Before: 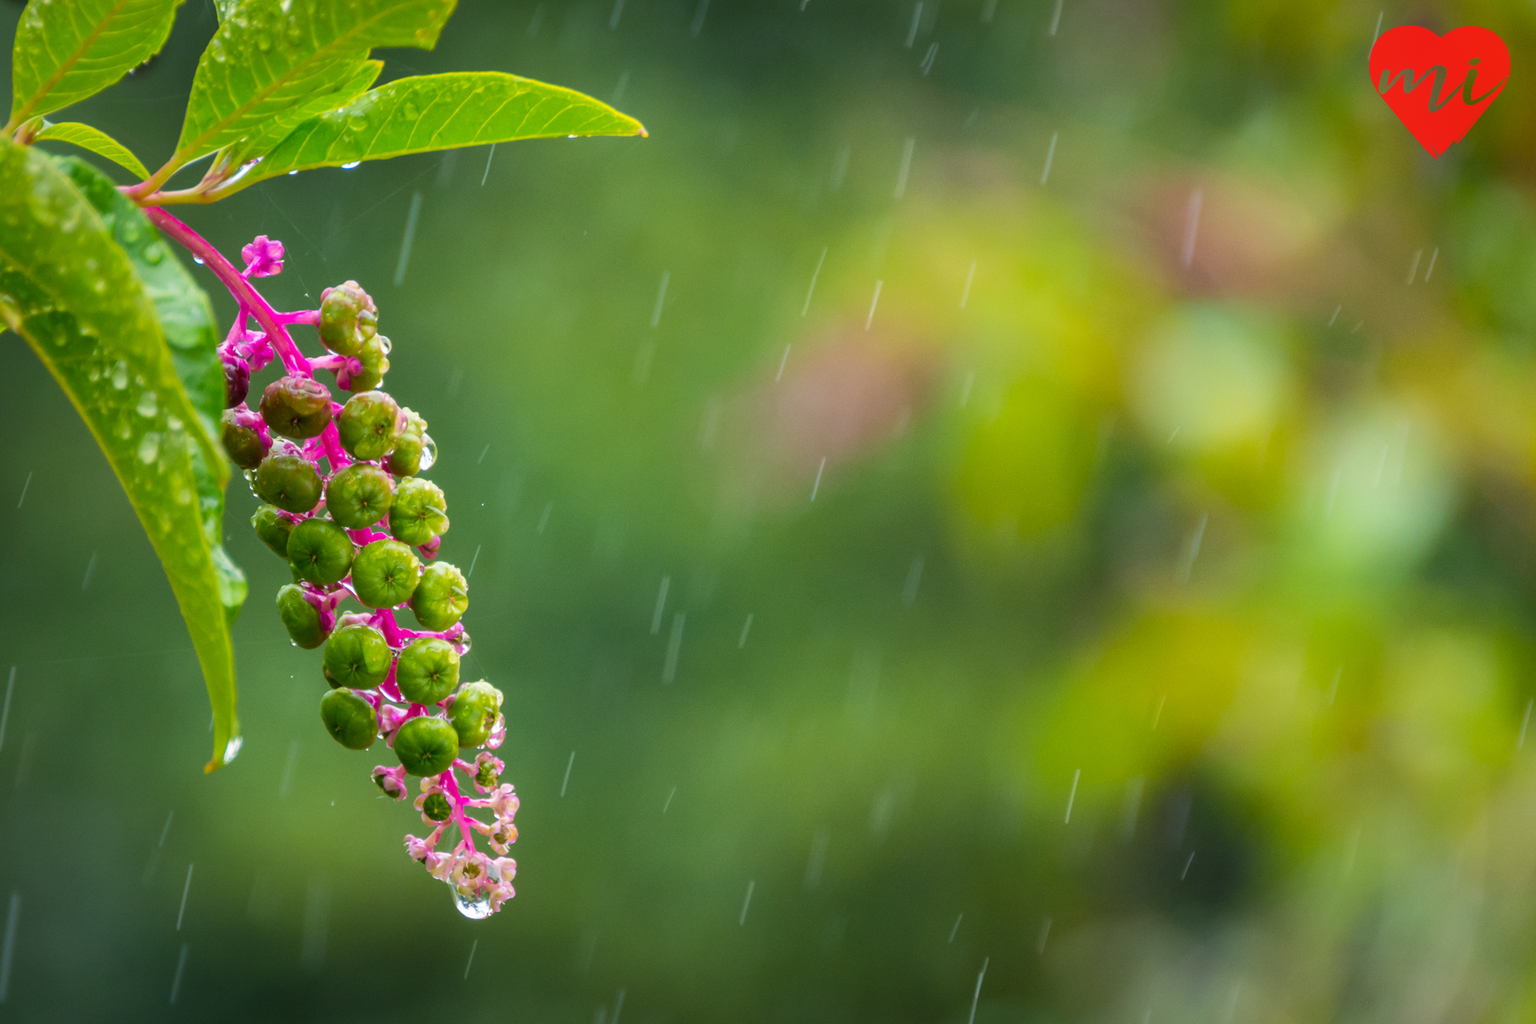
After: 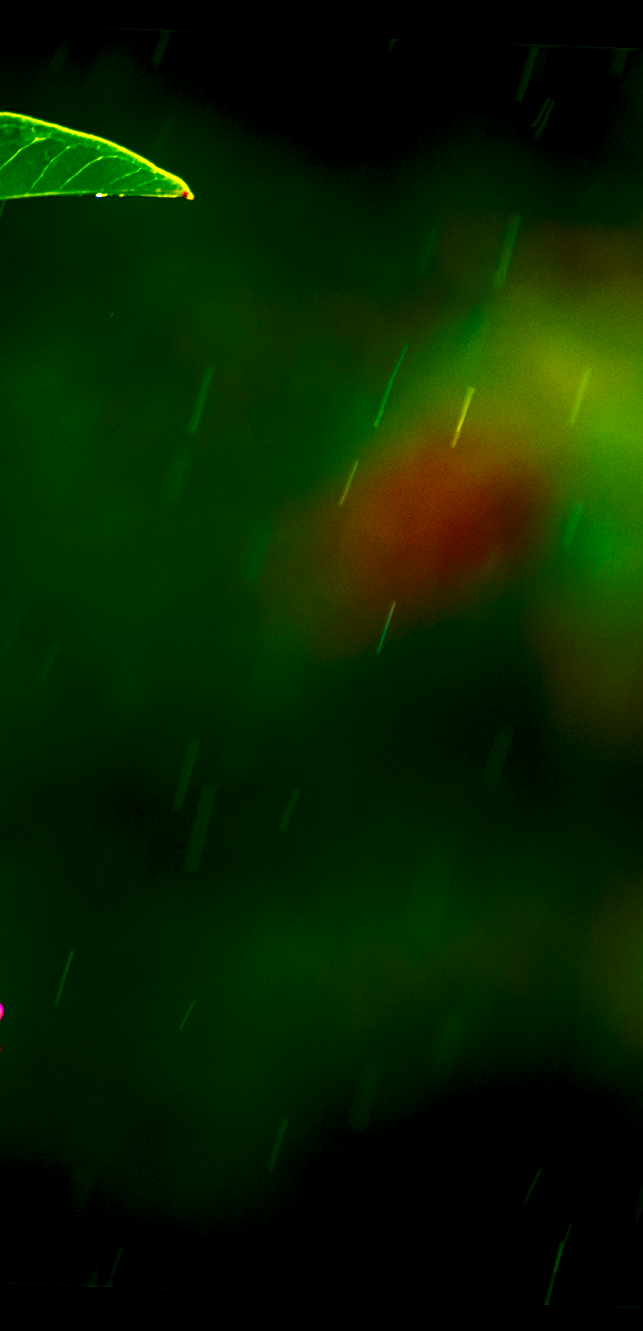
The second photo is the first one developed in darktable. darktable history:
rotate and perspective: rotation 2.27°, automatic cropping off
crop: left 33.36%, right 33.36%
tone equalizer: -8 EV -0.002 EV, -7 EV 0.005 EV, -6 EV -0.009 EV, -5 EV 0.011 EV, -4 EV -0.012 EV, -3 EV 0.007 EV, -2 EV -0.062 EV, -1 EV -0.293 EV, +0 EV -0.582 EV, smoothing diameter 2%, edges refinement/feathering 20, mask exposure compensation -1.57 EV, filter diffusion 5
levels: levels [0.026, 0.507, 0.987]
color balance rgb: linear chroma grading › global chroma 9%, perceptual saturation grading › global saturation 36%, perceptual saturation grading › shadows 35%, perceptual brilliance grading › global brilliance 15%, perceptual brilliance grading › shadows -35%, global vibrance 15%
local contrast: mode bilateral grid, contrast 10, coarseness 25, detail 110%, midtone range 0.2
sharpen: on, module defaults
contrast brightness saturation: brightness -1, saturation 1
